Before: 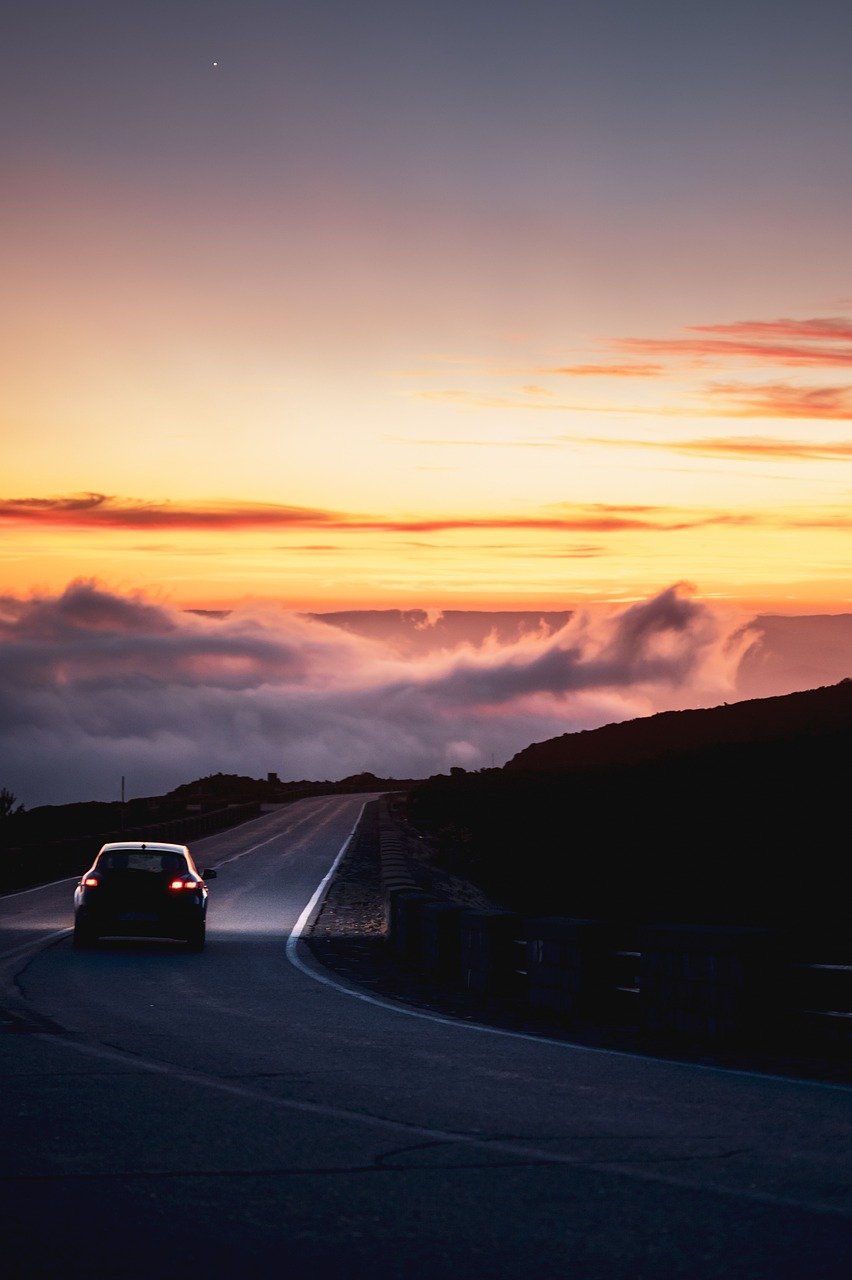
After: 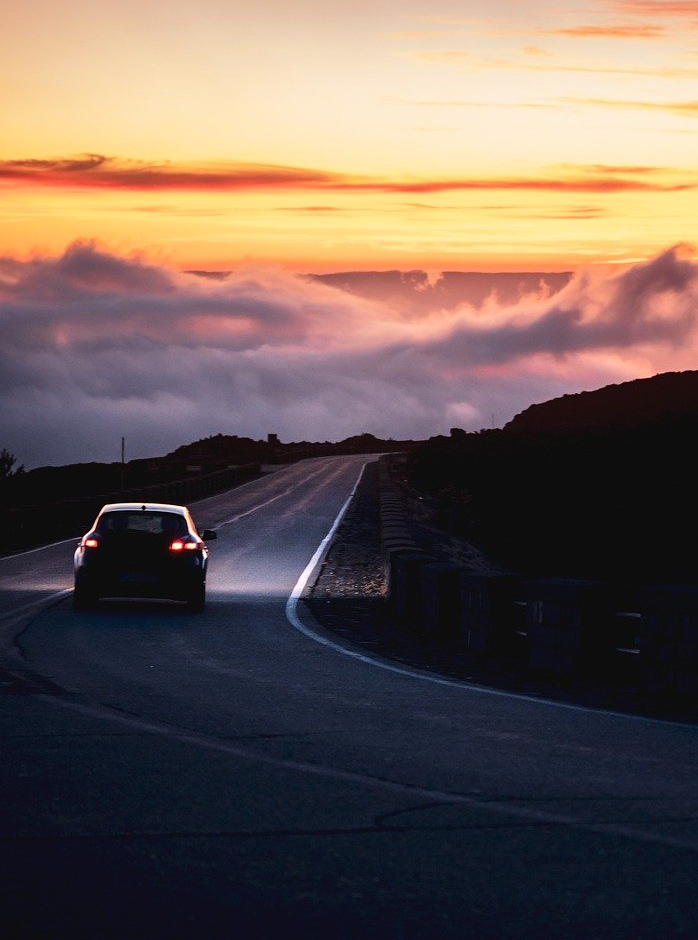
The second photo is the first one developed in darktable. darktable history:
tone equalizer: -8 EV 0.001 EV, -7 EV -0.004 EV, -6 EV 0.009 EV, -5 EV 0.032 EV, -4 EV 0.276 EV, -3 EV 0.644 EV, -2 EV 0.584 EV, -1 EV 0.187 EV, +0 EV 0.024 EV
crop: top 26.531%, right 17.959%
